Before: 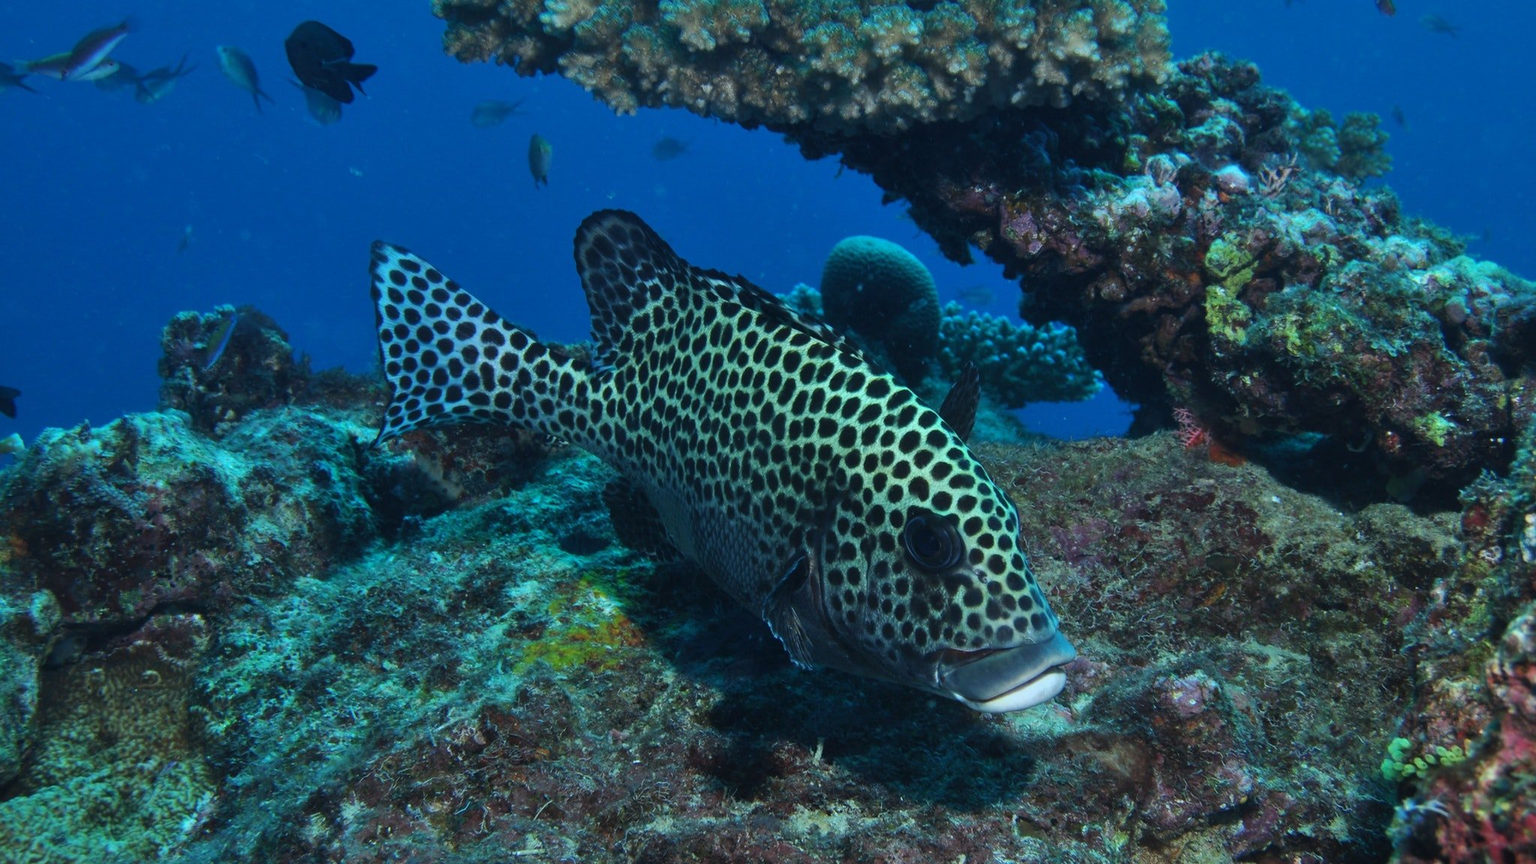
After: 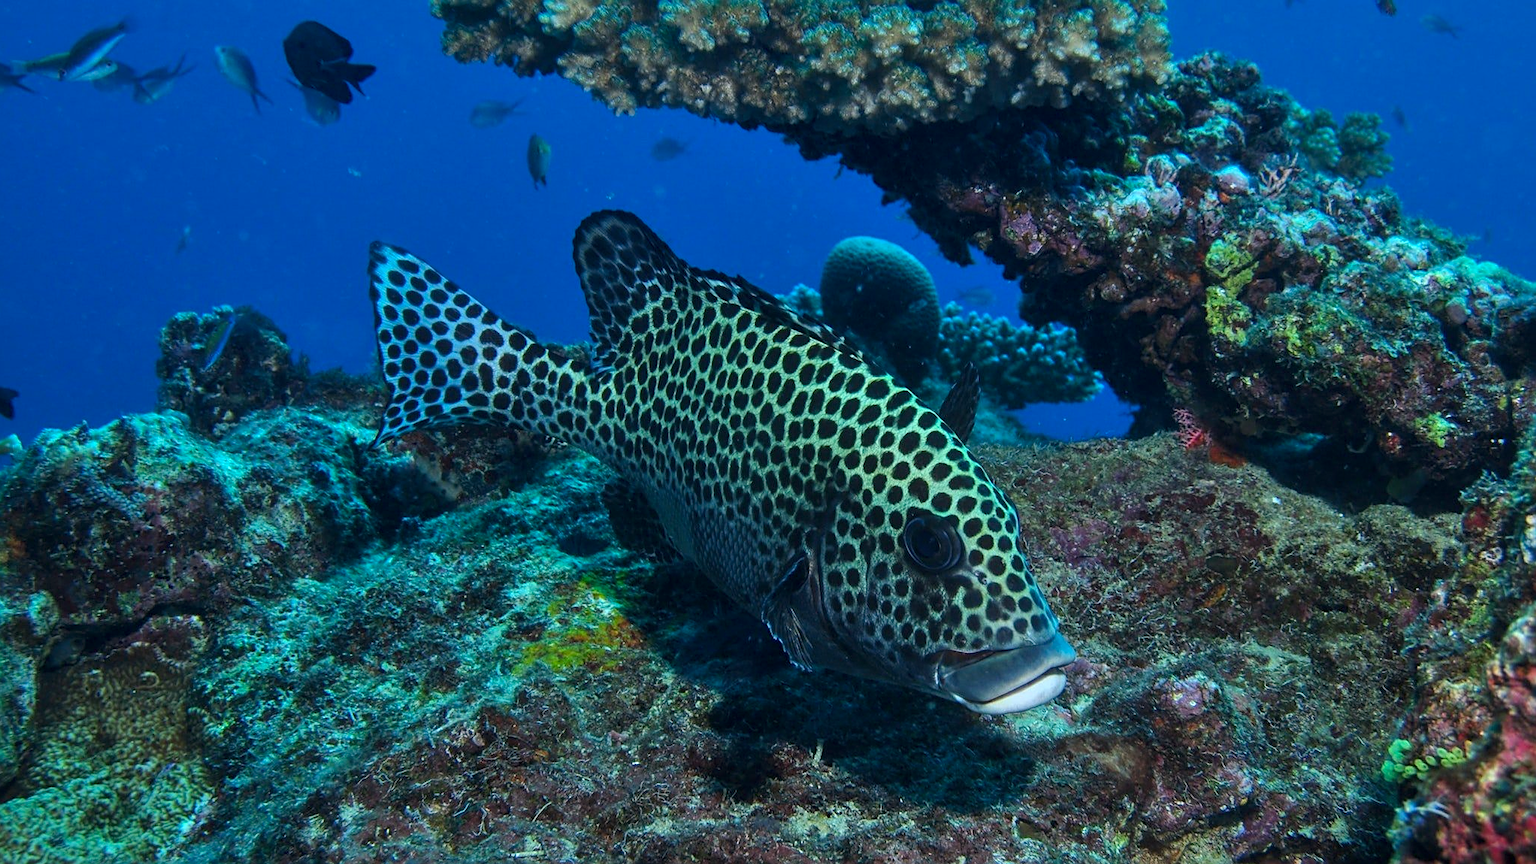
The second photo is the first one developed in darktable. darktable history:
color correction: highlights a* 3.48, highlights b* 1.65, saturation 1.24
local contrast: on, module defaults
crop and rotate: left 0.193%, bottom 0.009%
sharpen: on, module defaults
